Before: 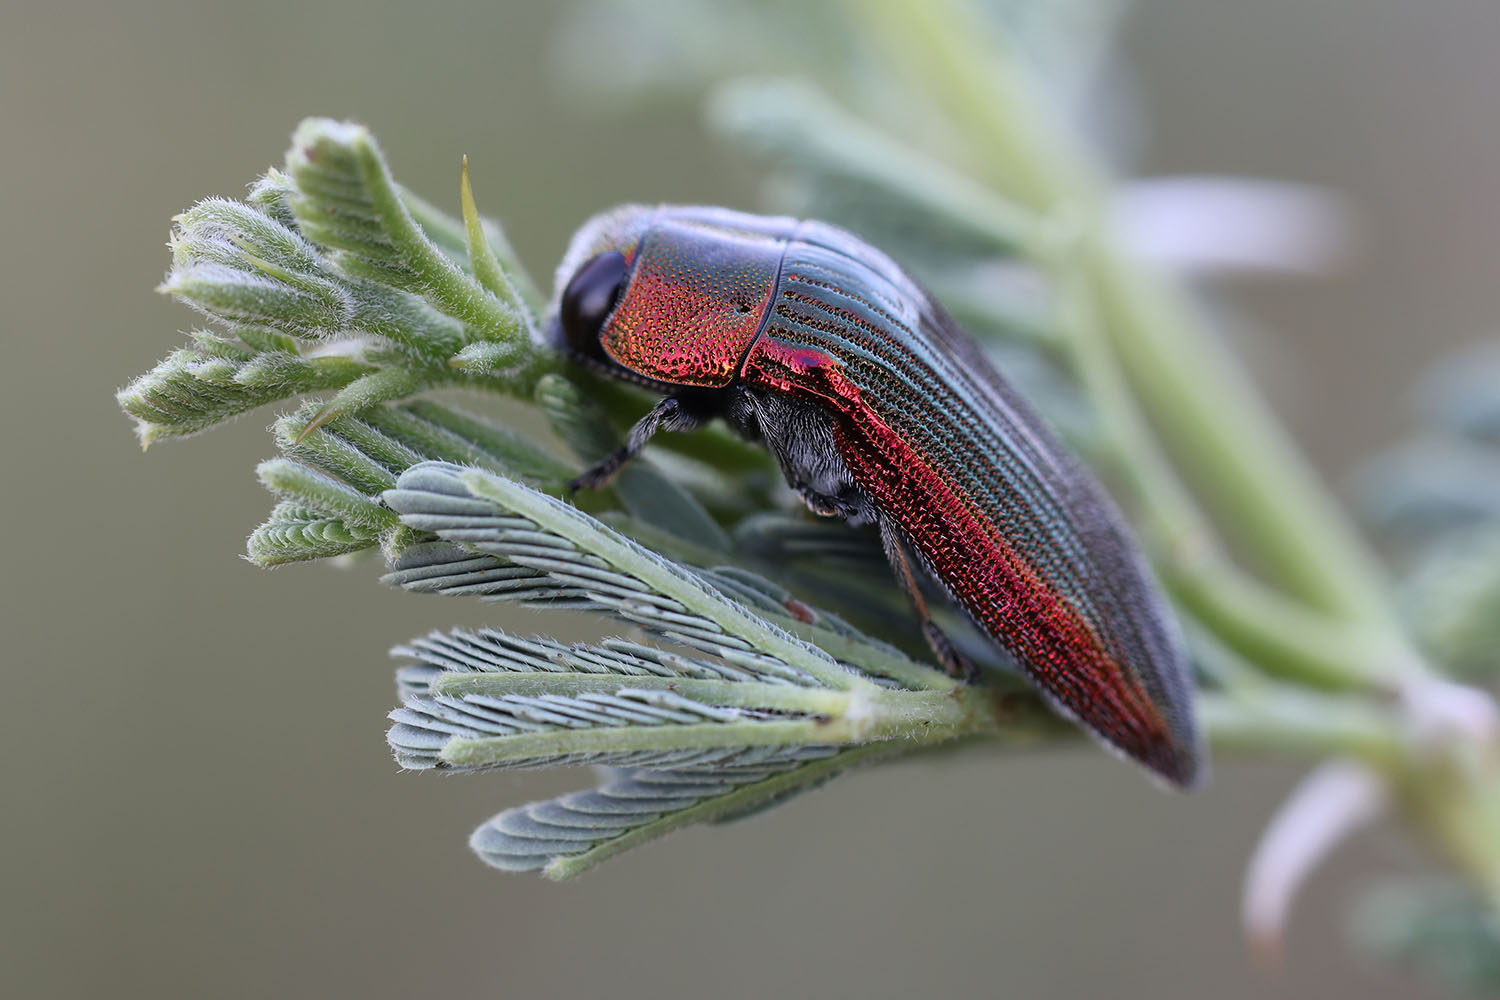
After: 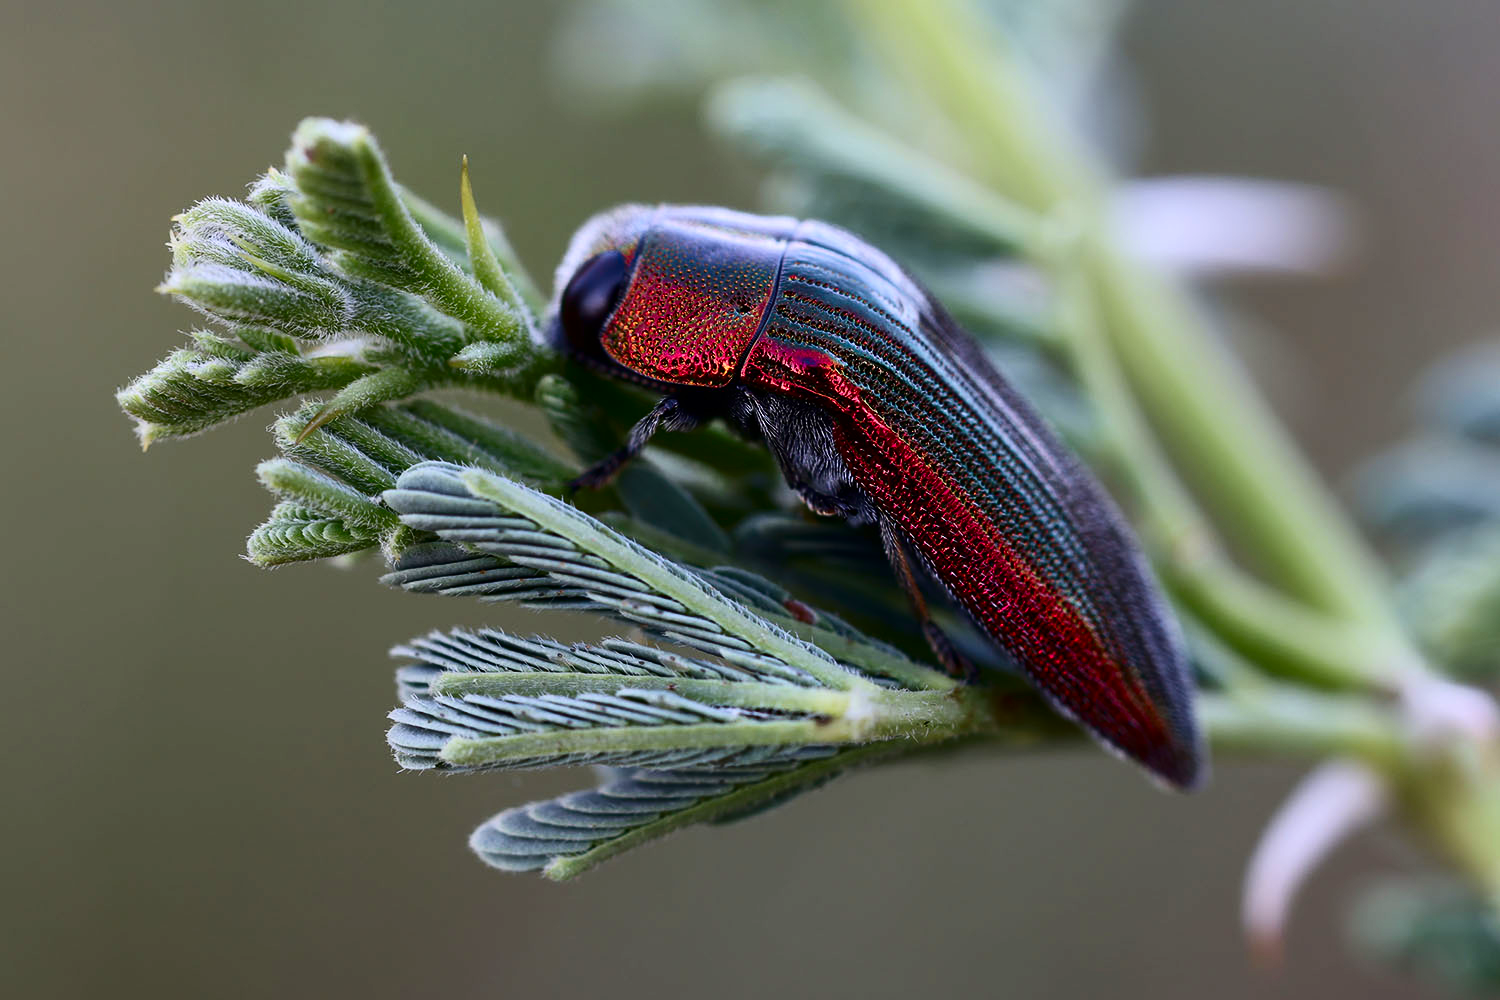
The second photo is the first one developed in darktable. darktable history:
velvia: strength 15%
contrast brightness saturation: contrast 0.22, brightness -0.19, saturation 0.24
